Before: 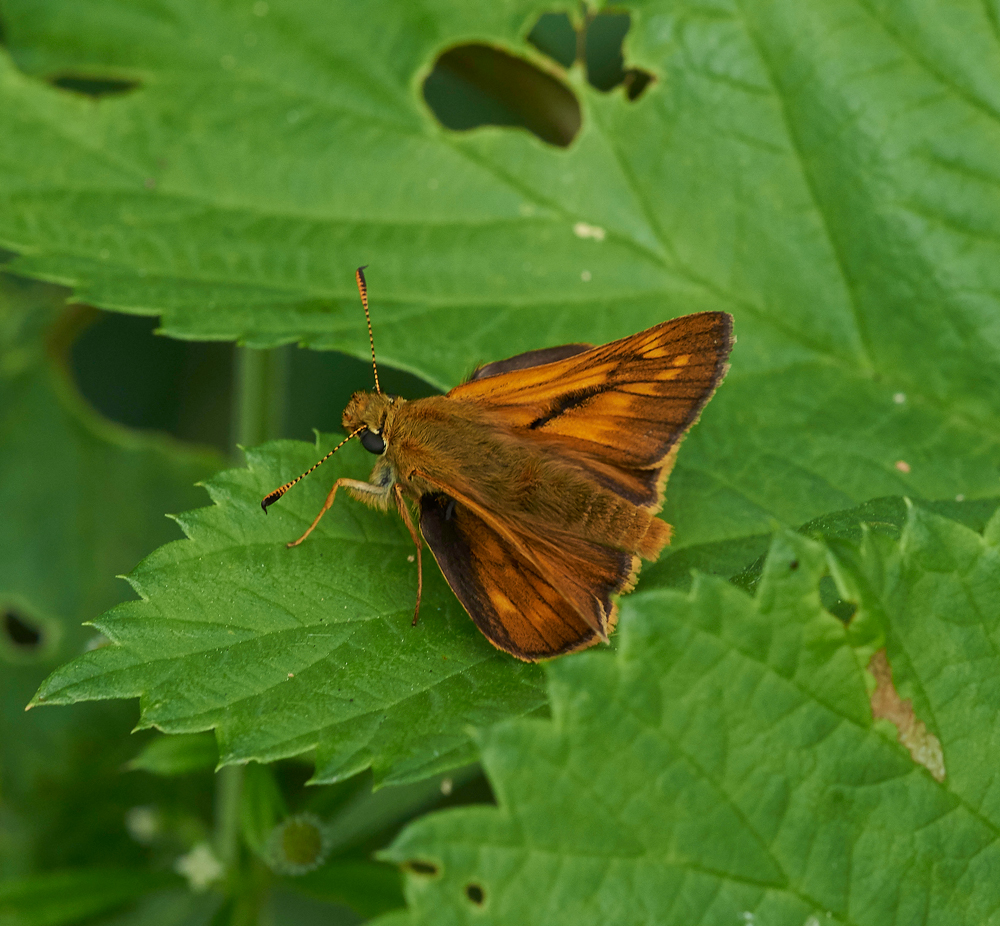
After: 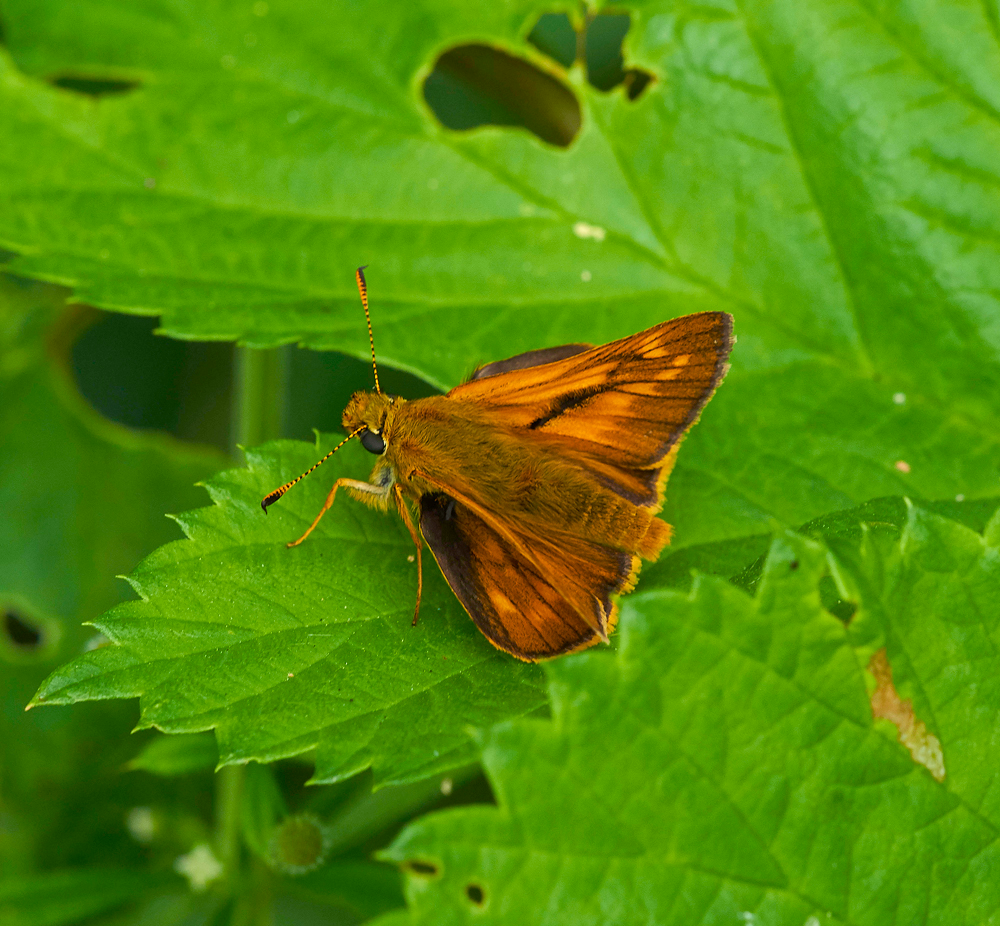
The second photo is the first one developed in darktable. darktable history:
color balance rgb: perceptual saturation grading › global saturation 19.933%, perceptual brilliance grading › global brilliance 10.318%, perceptual brilliance grading › shadows 14.857%
tone equalizer: edges refinement/feathering 500, mask exposure compensation -1.57 EV, preserve details no
